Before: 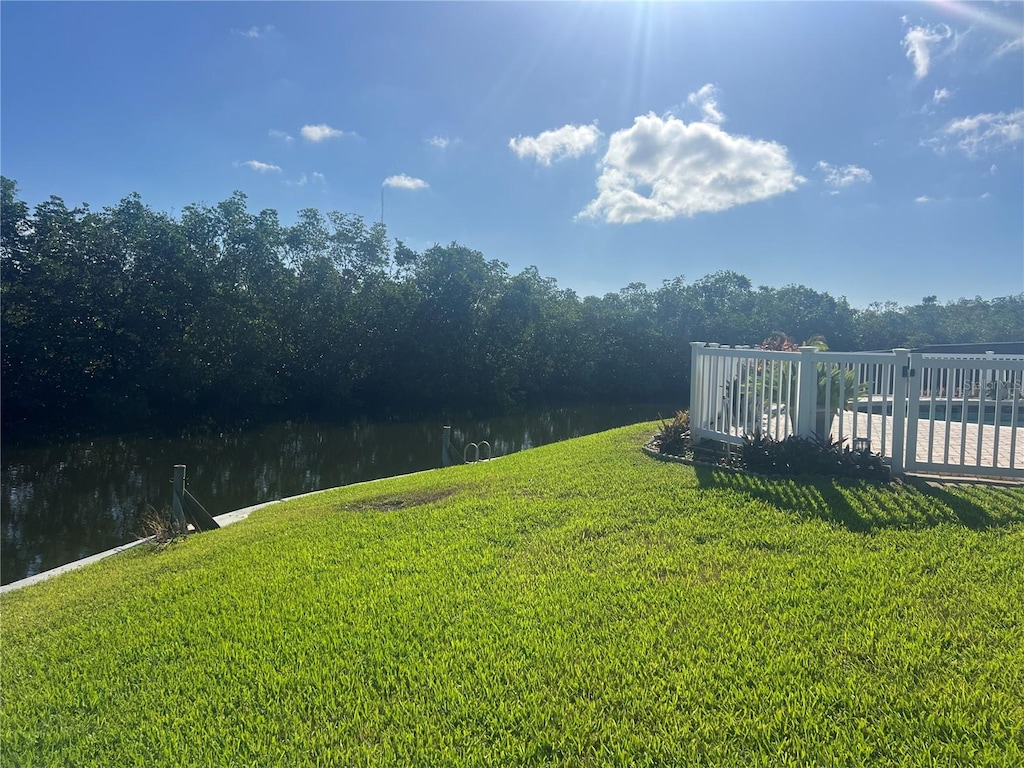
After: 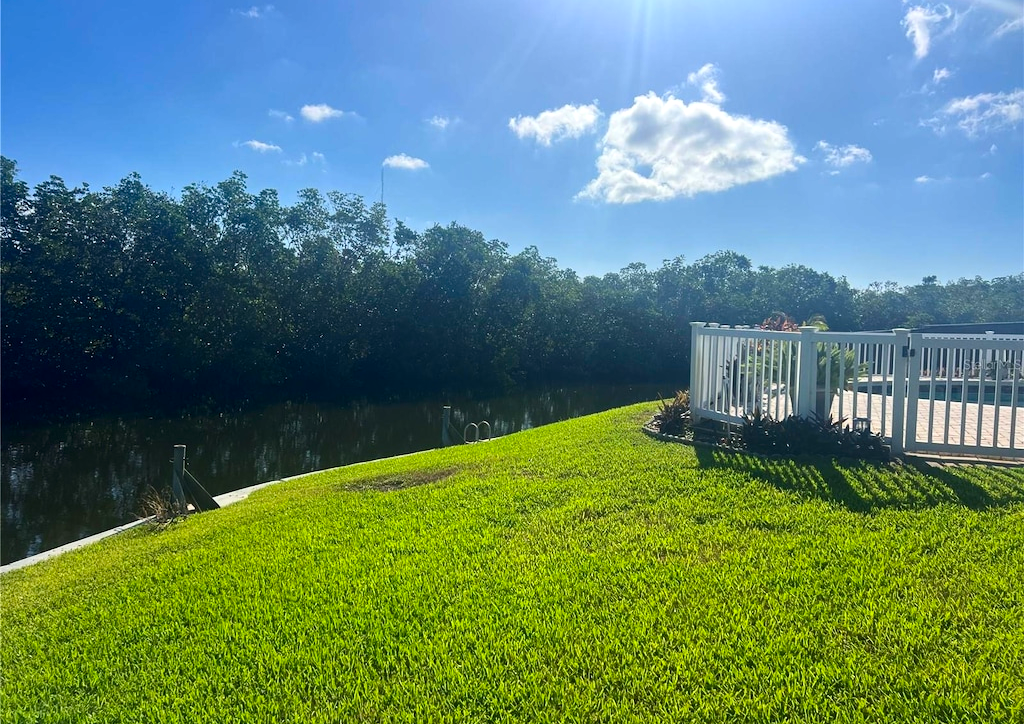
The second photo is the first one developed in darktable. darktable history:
crop and rotate: top 2.607%, bottom 3.11%
exposure: compensate highlight preservation false
contrast brightness saturation: contrast 0.163, saturation 0.333
local contrast: mode bilateral grid, contrast 20, coarseness 51, detail 119%, midtone range 0.2
